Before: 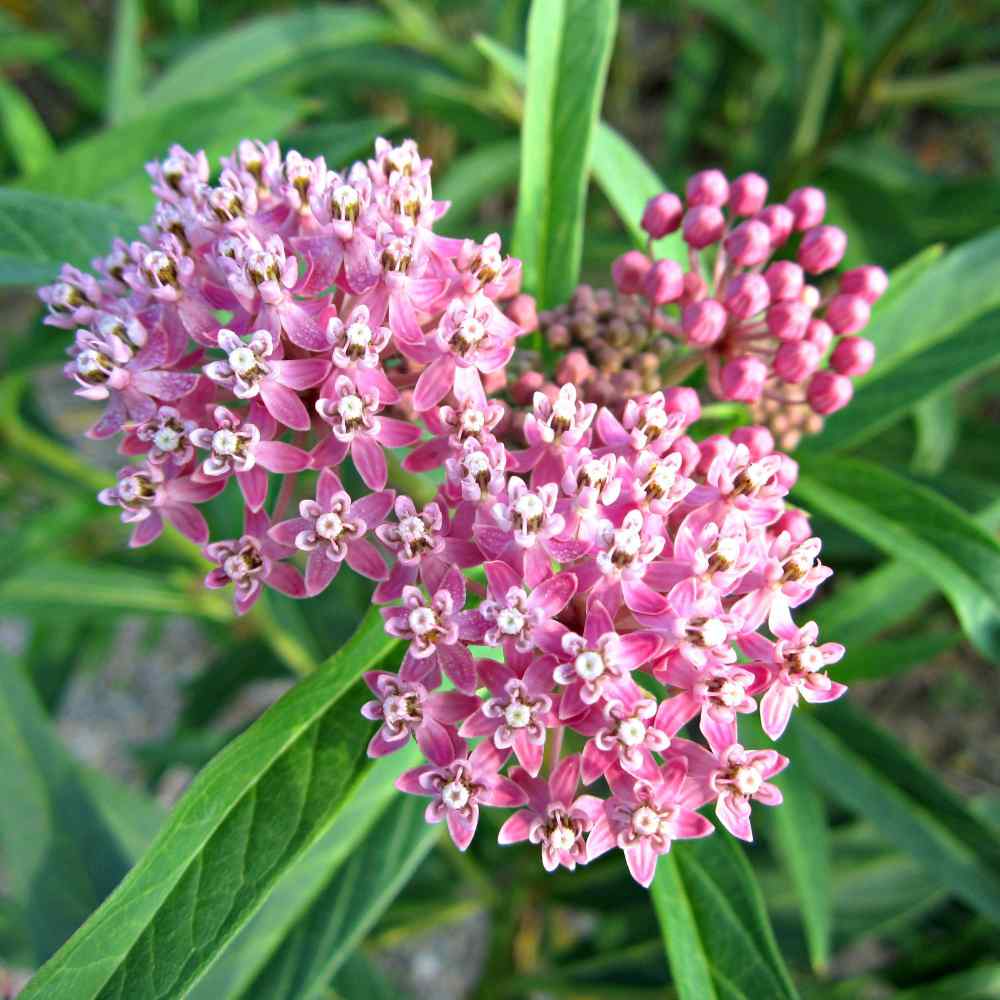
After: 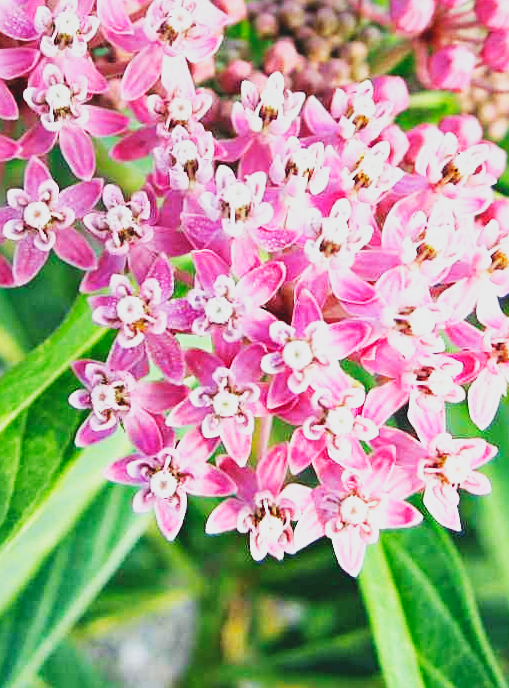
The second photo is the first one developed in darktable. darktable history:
white balance: emerald 1
crop and rotate: left 29.237%, top 31.152%, right 19.807%
base curve: curves: ch0 [(0, 0) (0.007, 0.004) (0.027, 0.03) (0.046, 0.07) (0.207, 0.54) (0.442, 0.872) (0.673, 0.972) (1, 1)], preserve colors none
sharpen: on, module defaults
contrast brightness saturation: contrast -0.15, brightness 0.05, saturation -0.12
graduated density: on, module defaults
